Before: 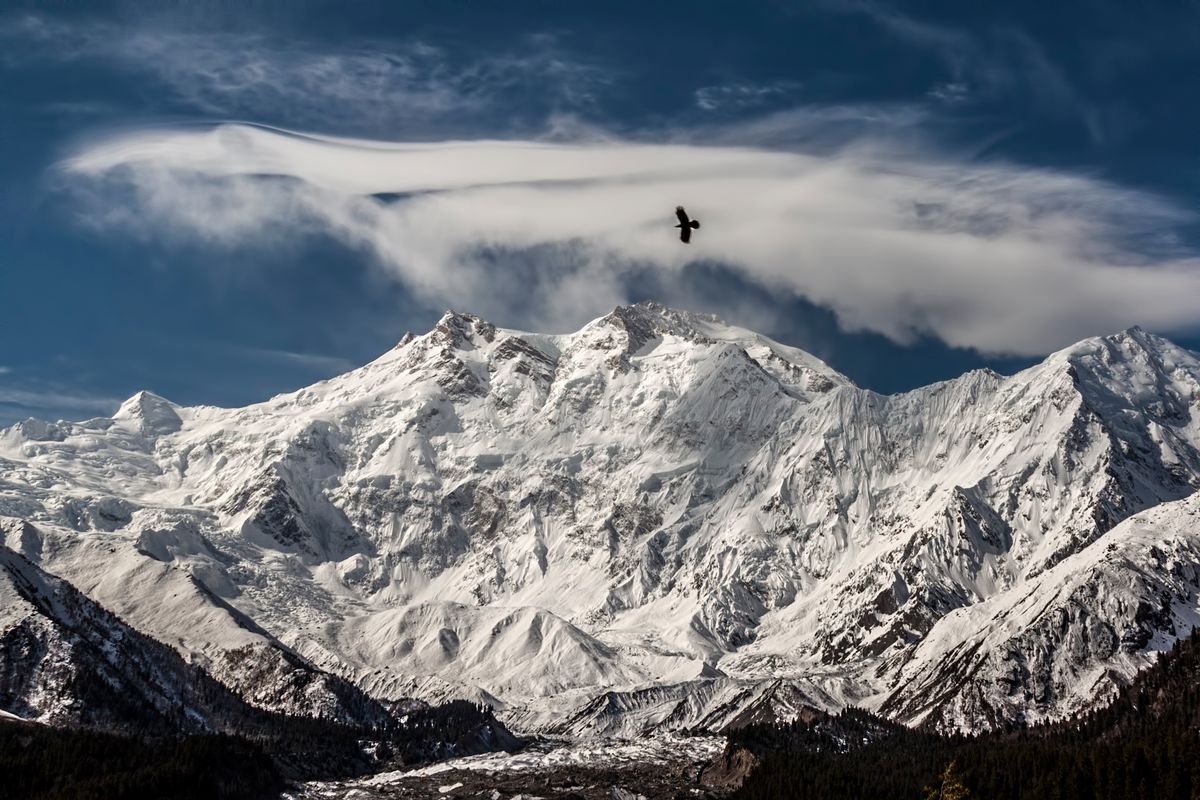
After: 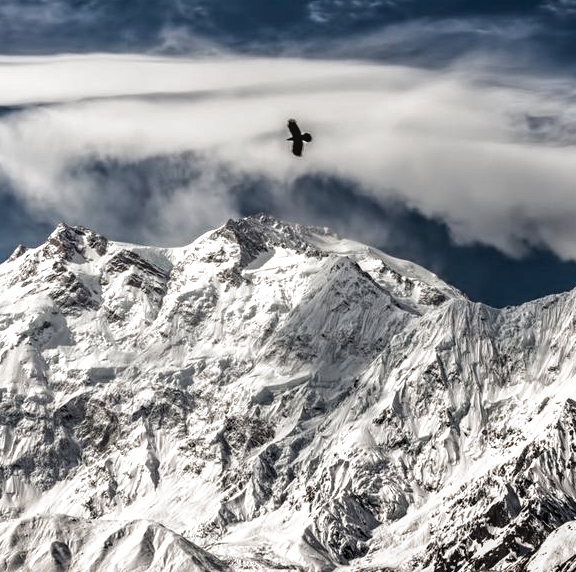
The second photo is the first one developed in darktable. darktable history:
crop: left 32.395%, top 10.95%, right 18.341%, bottom 17.466%
local contrast: on, module defaults
filmic rgb: black relative exposure -8.3 EV, white relative exposure 2.2 EV, threshold 5.97 EV, target white luminance 99.947%, hardness 7.1, latitude 75.63%, contrast 1.321, highlights saturation mix -2.3%, shadows ↔ highlights balance 30.26%, color science v4 (2020), enable highlight reconstruction true
